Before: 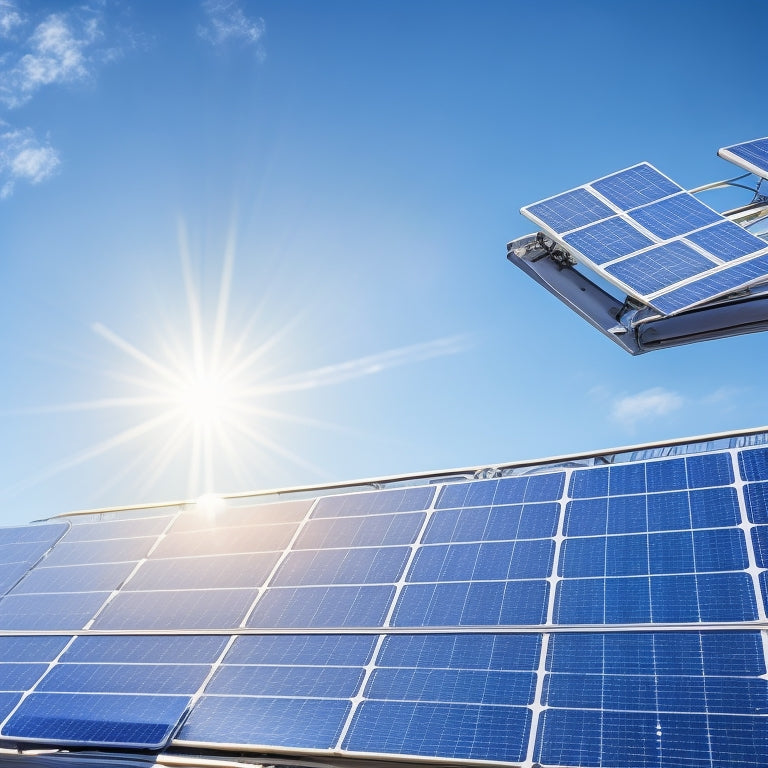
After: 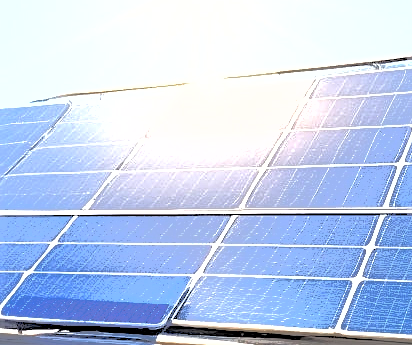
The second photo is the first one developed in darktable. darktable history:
tone equalizer: -8 EV -1.1 EV, -7 EV -0.999 EV, -6 EV -0.83 EV, -5 EV -0.603 EV, -3 EV 0.577 EV, -2 EV 0.857 EV, -1 EV 0.99 EV, +0 EV 1.06 EV, edges refinement/feathering 500, mask exposure compensation -1.57 EV, preserve details no
crop and rotate: top 54.768%, right 46.229%, bottom 0.193%
shadows and highlights: on, module defaults
sharpen: on, module defaults
tone curve: curves: ch0 [(0, 0) (0.003, 0.011) (0.011, 0.043) (0.025, 0.133) (0.044, 0.226) (0.069, 0.303) (0.1, 0.371) (0.136, 0.429) (0.177, 0.482) (0.224, 0.516) (0.277, 0.539) (0.335, 0.535) (0.399, 0.517) (0.468, 0.498) (0.543, 0.523) (0.623, 0.655) (0.709, 0.83) (0.801, 0.827) (0.898, 0.89) (1, 1)], color space Lab, independent channels, preserve colors none
